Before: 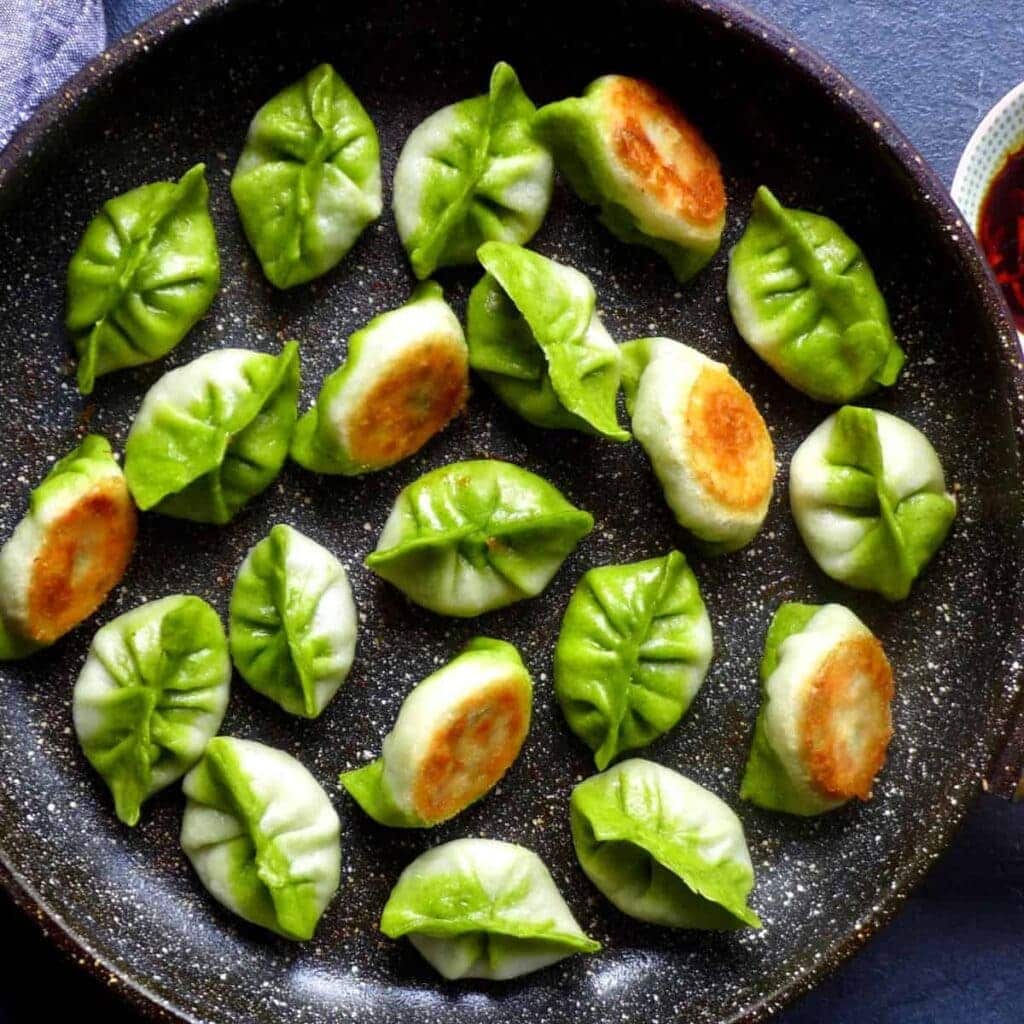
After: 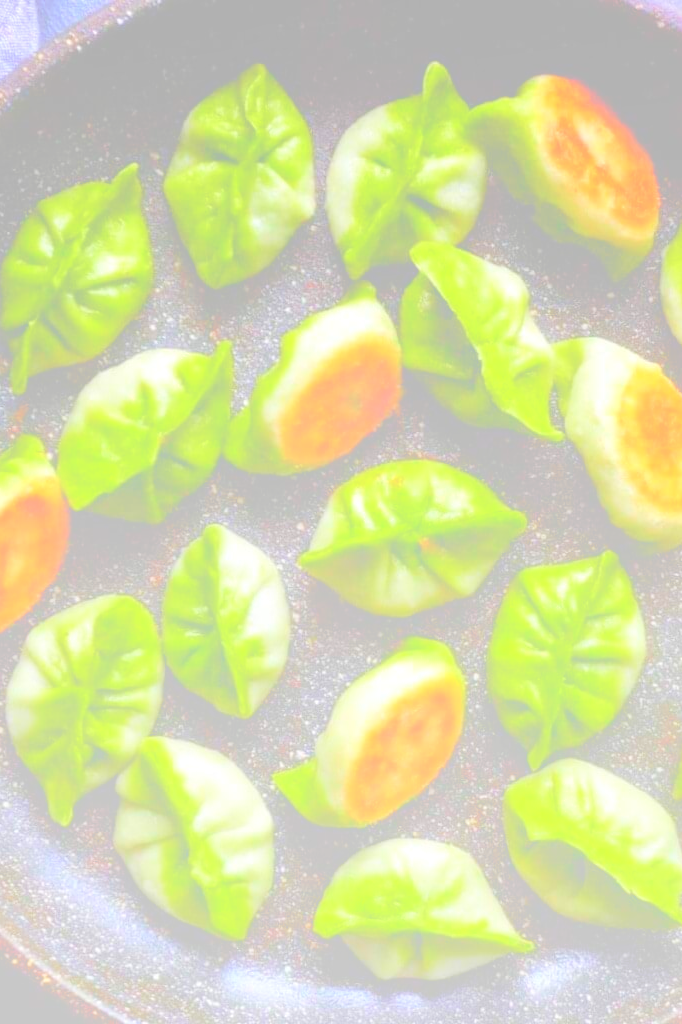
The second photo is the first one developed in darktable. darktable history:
crop and rotate: left 6.617%, right 26.717%
bloom: size 85%, threshold 5%, strength 85%
